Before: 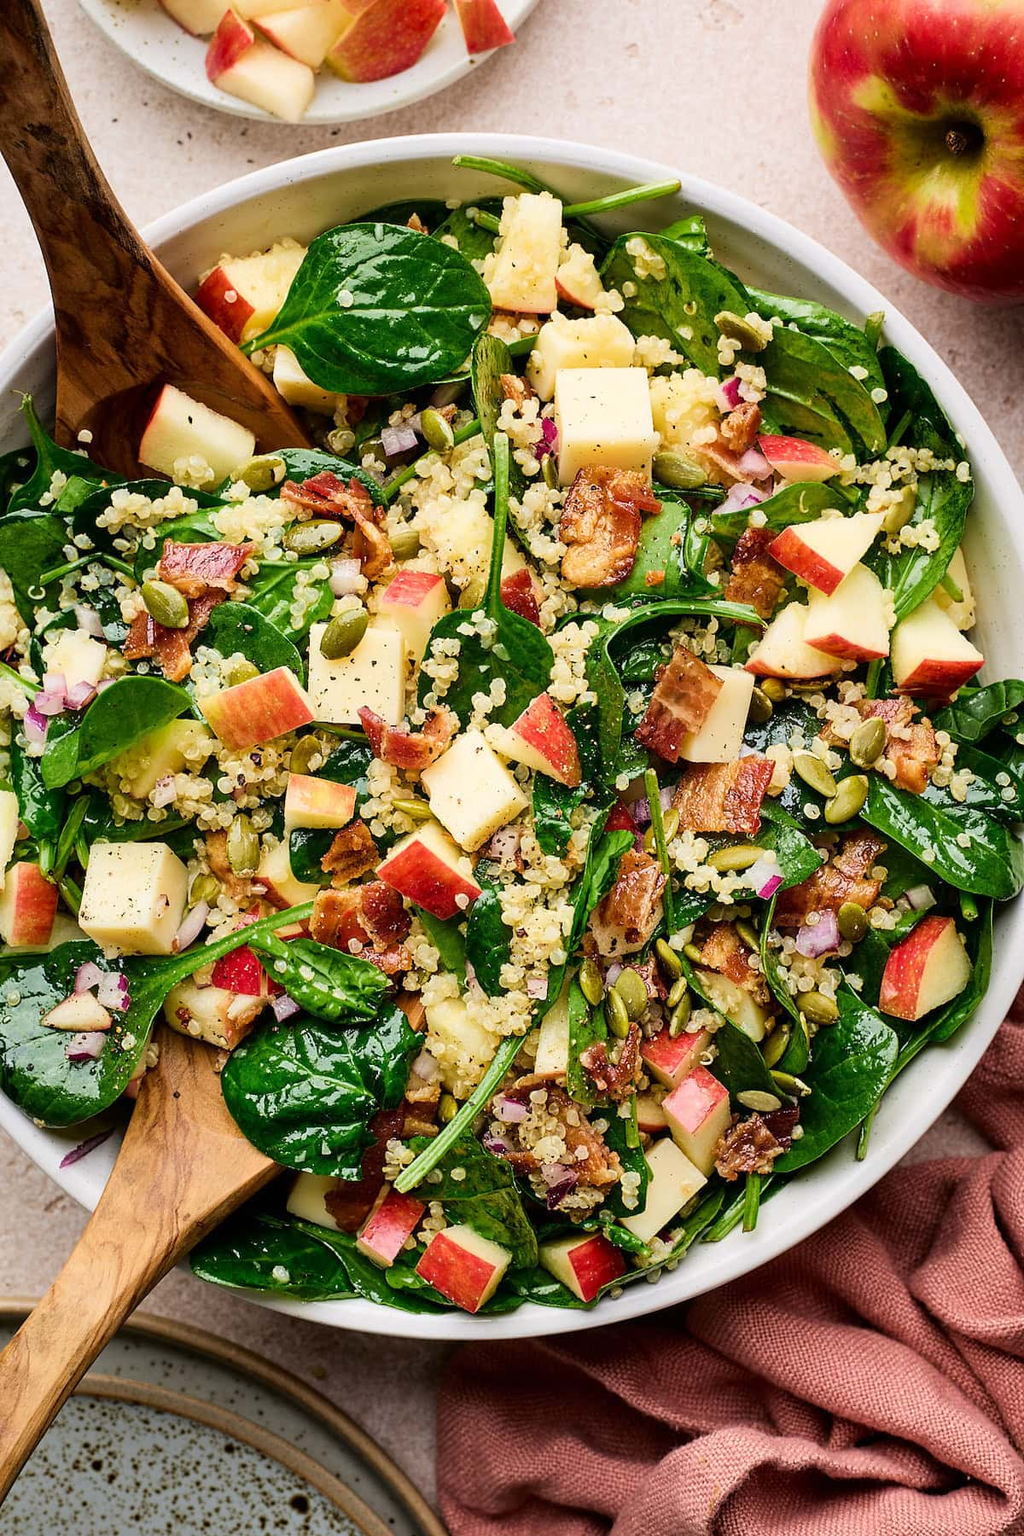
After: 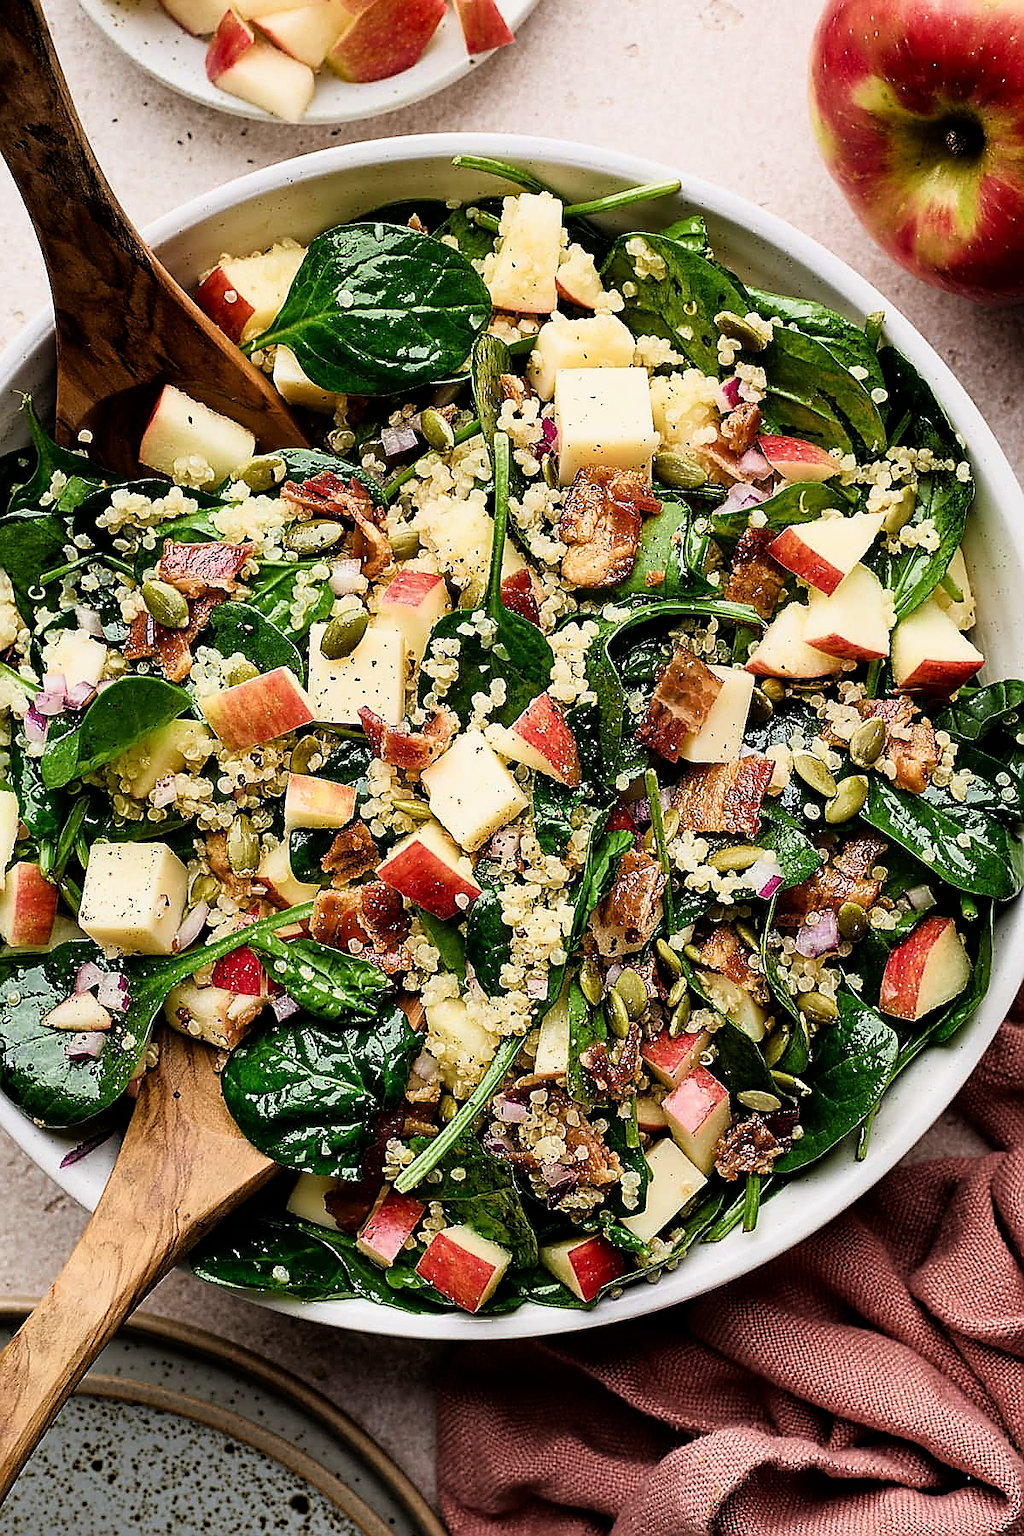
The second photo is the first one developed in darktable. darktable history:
shadows and highlights: shadows 0, highlights 40
exposure: exposure -0.36 EV, compensate highlight preservation false
filmic rgb: white relative exposure 2.45 EV, hardness 6.33
sharpen: radius 1.4, amount 1.25, threshold 0.7
